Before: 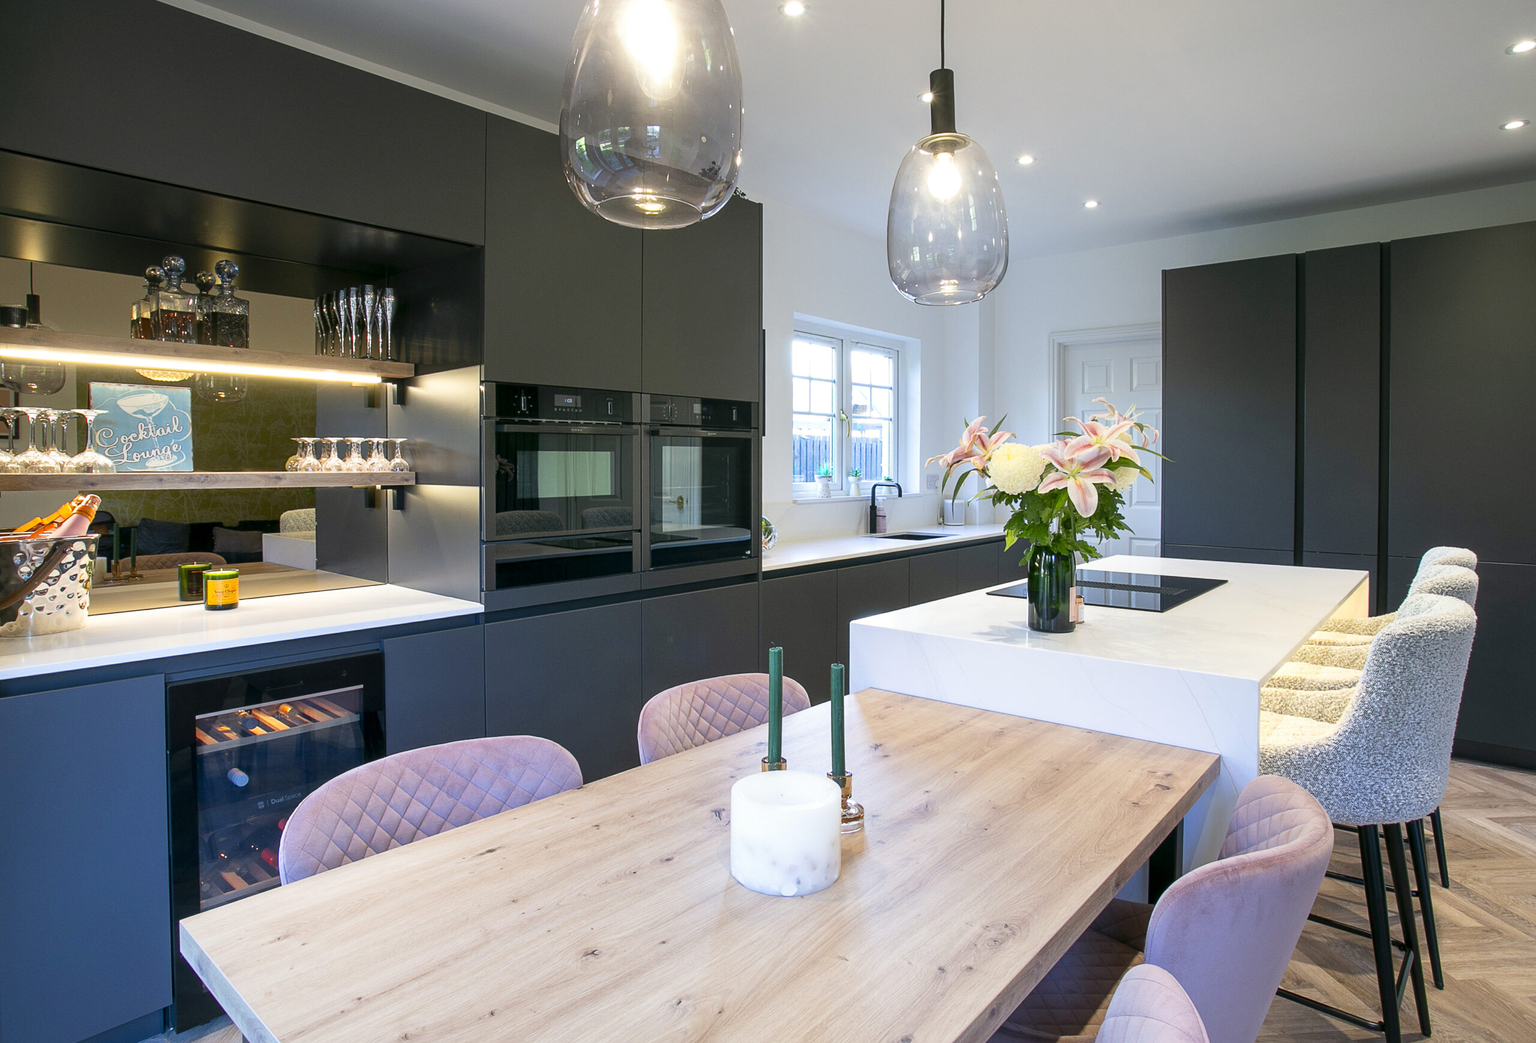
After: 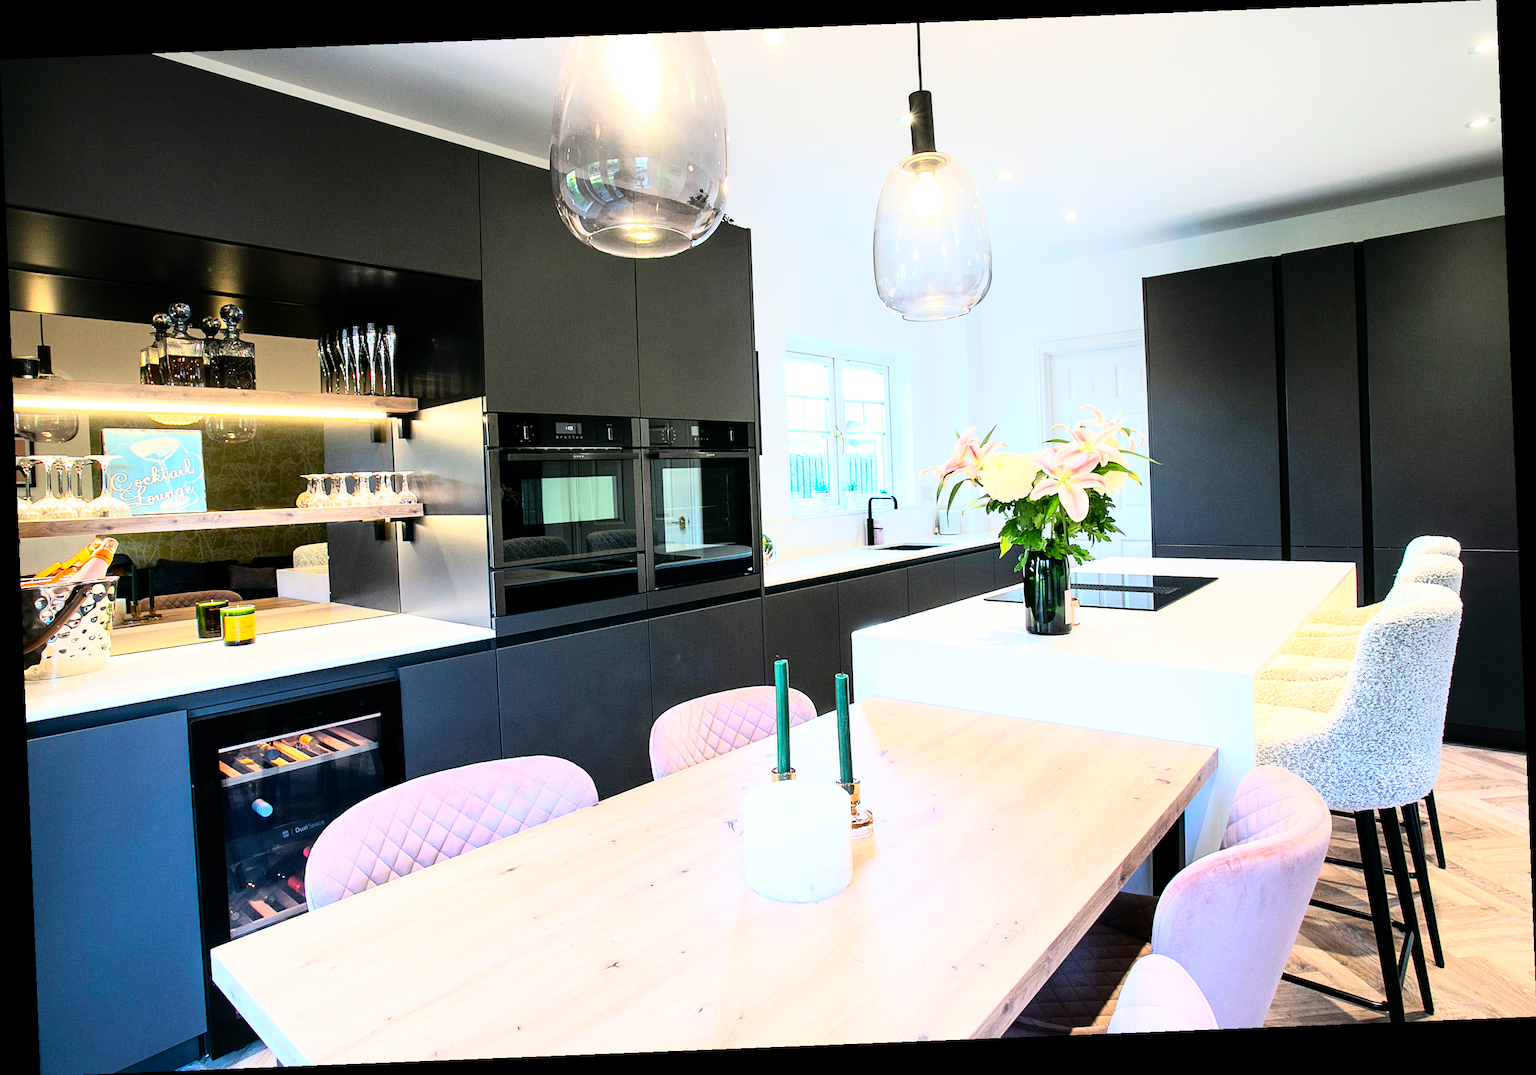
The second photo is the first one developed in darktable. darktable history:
rgb curve: curves: ch0 [(0, 0) (0.21, 0.15) (0.24, 0.21) (0.5, 0.75) (0.75, 0.96) (0.89, 0.99) (1, 1)]; ch1 [(0, 0.02) (0.21, 0.13) (0.25, 0.2) (0.5, 0.67) (0.75, 0.9) (0.89, 0.97) (1, 1)]; ch2 [(0, 0.02) (0.21, 0.13) (0.25, 0.2) (0.5, 0.67) (0.75, 0.9) (0.89, 0.97) (1, 1)], compensate middle gray true
rotate and perspective: rotation -2.29°, automatic cropping off
